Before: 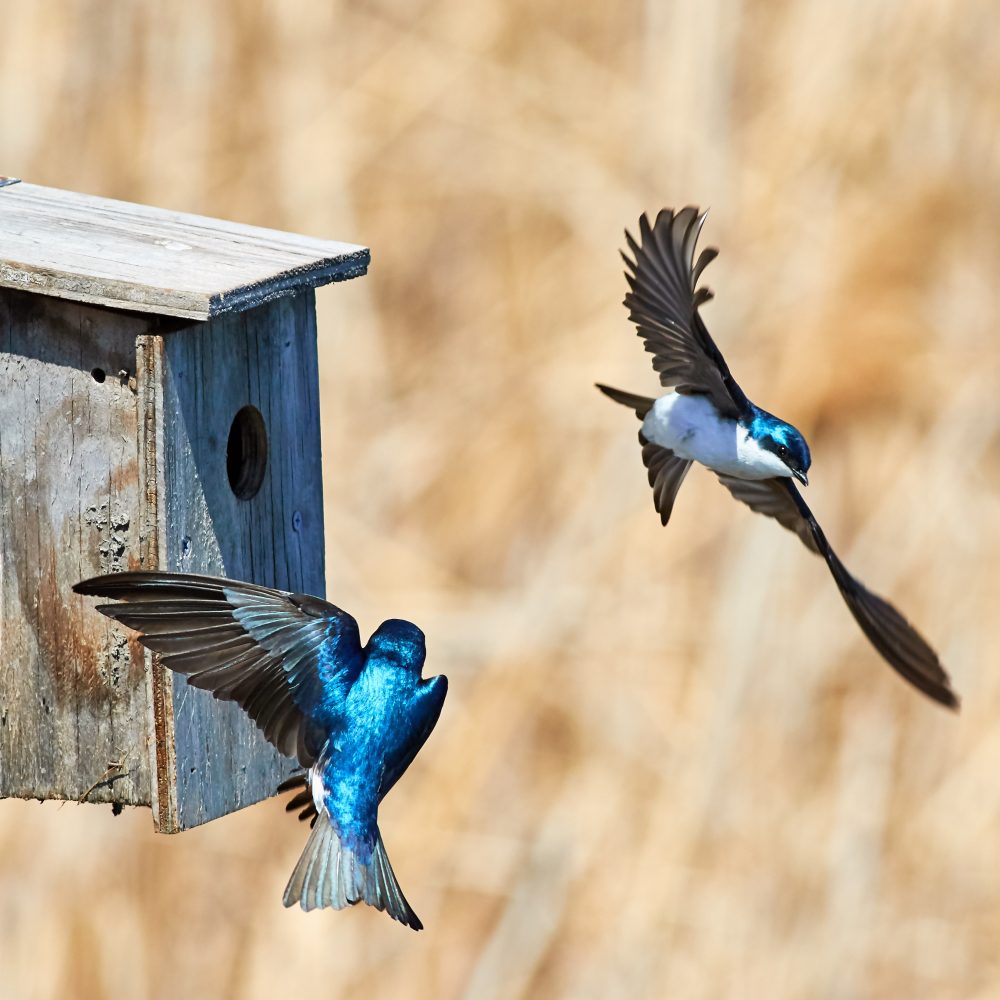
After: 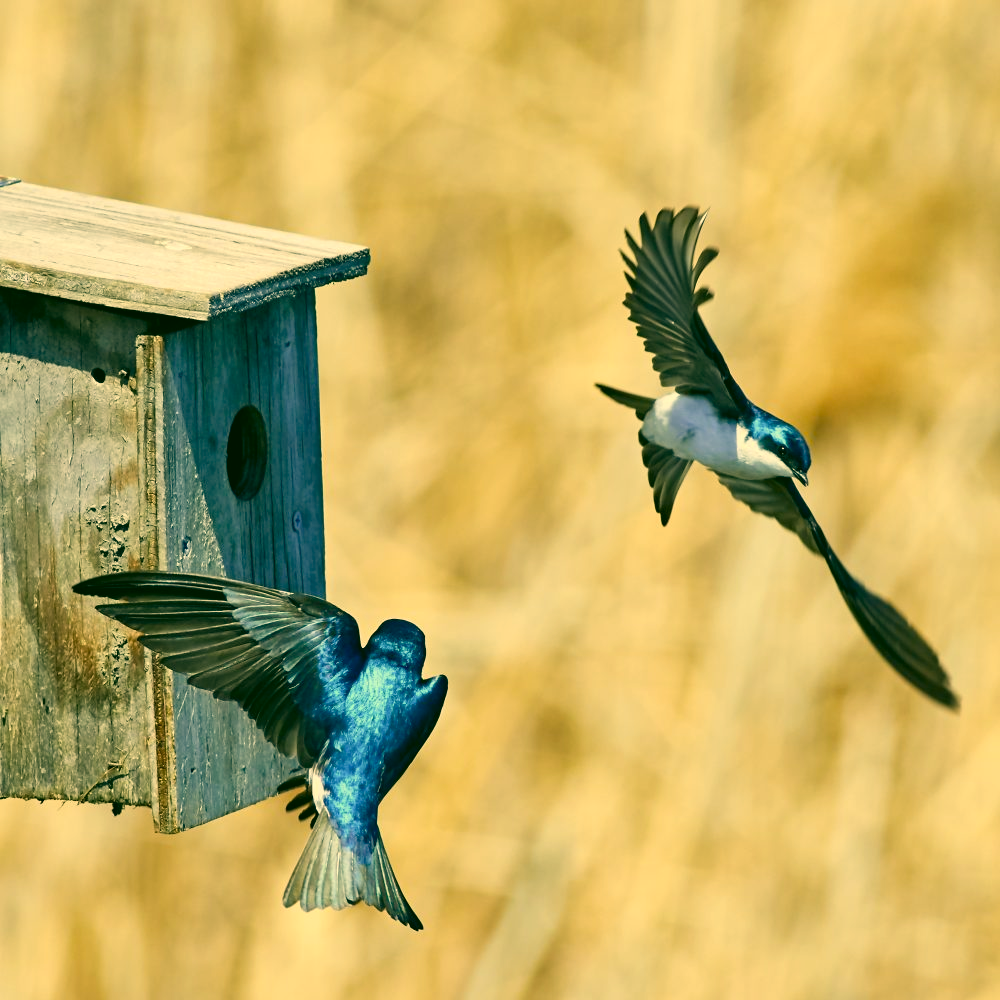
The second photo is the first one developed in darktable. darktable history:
color correction: highlights a* 5.7, highlights b* 33.33, shadows a* -26.4, shadows b* 3.96
